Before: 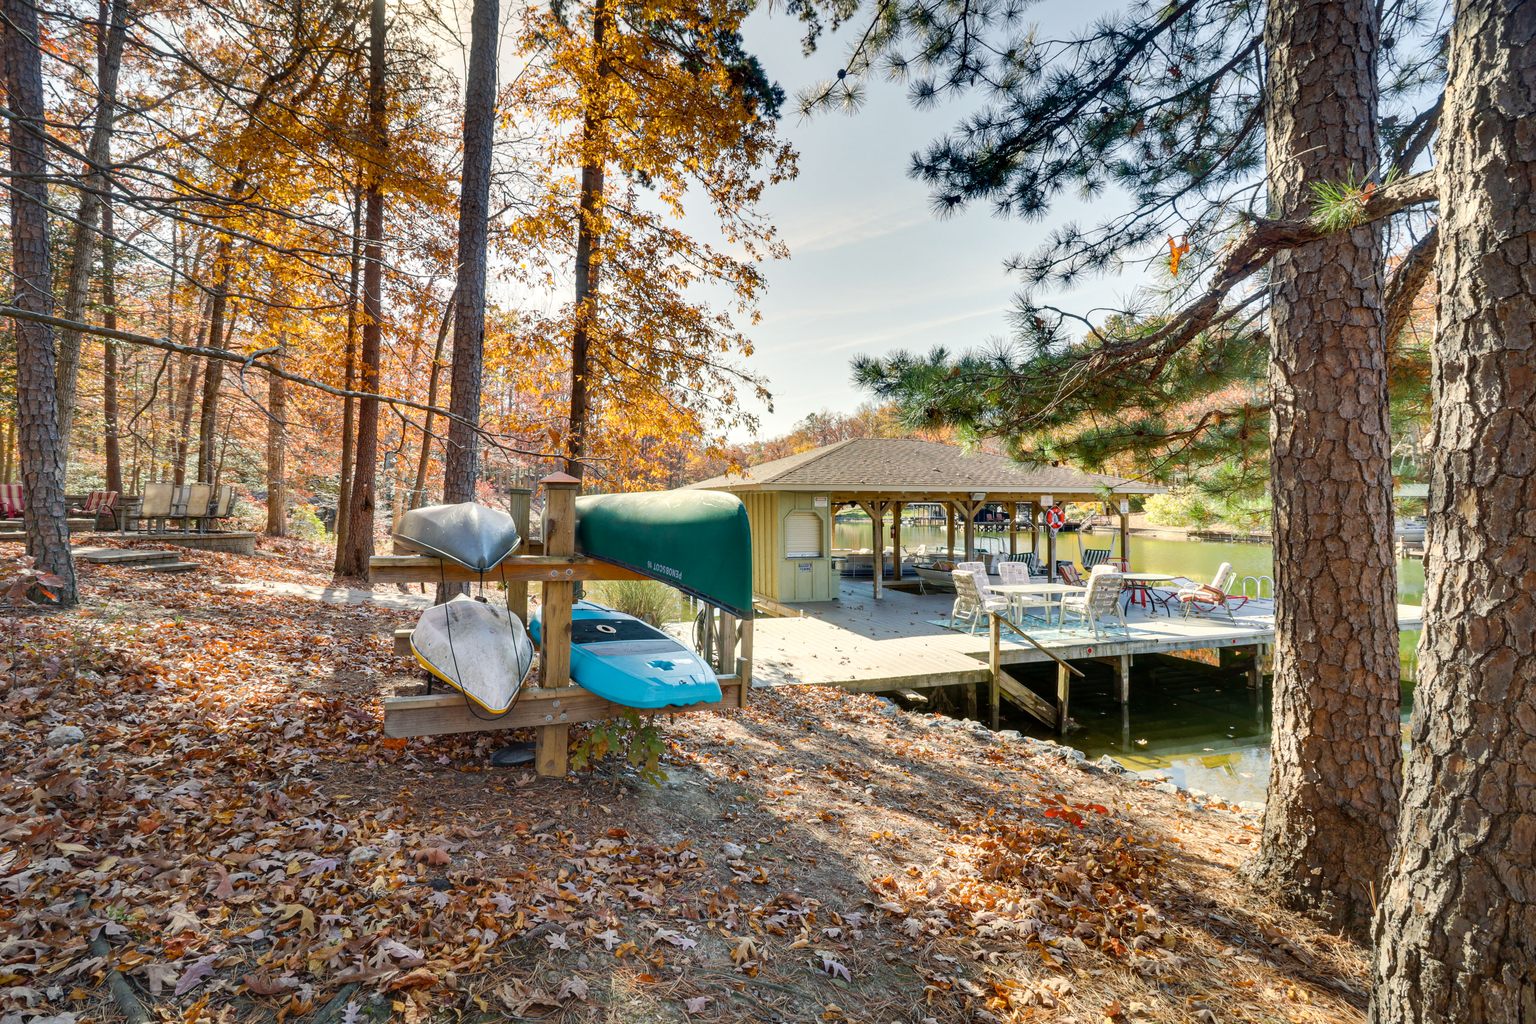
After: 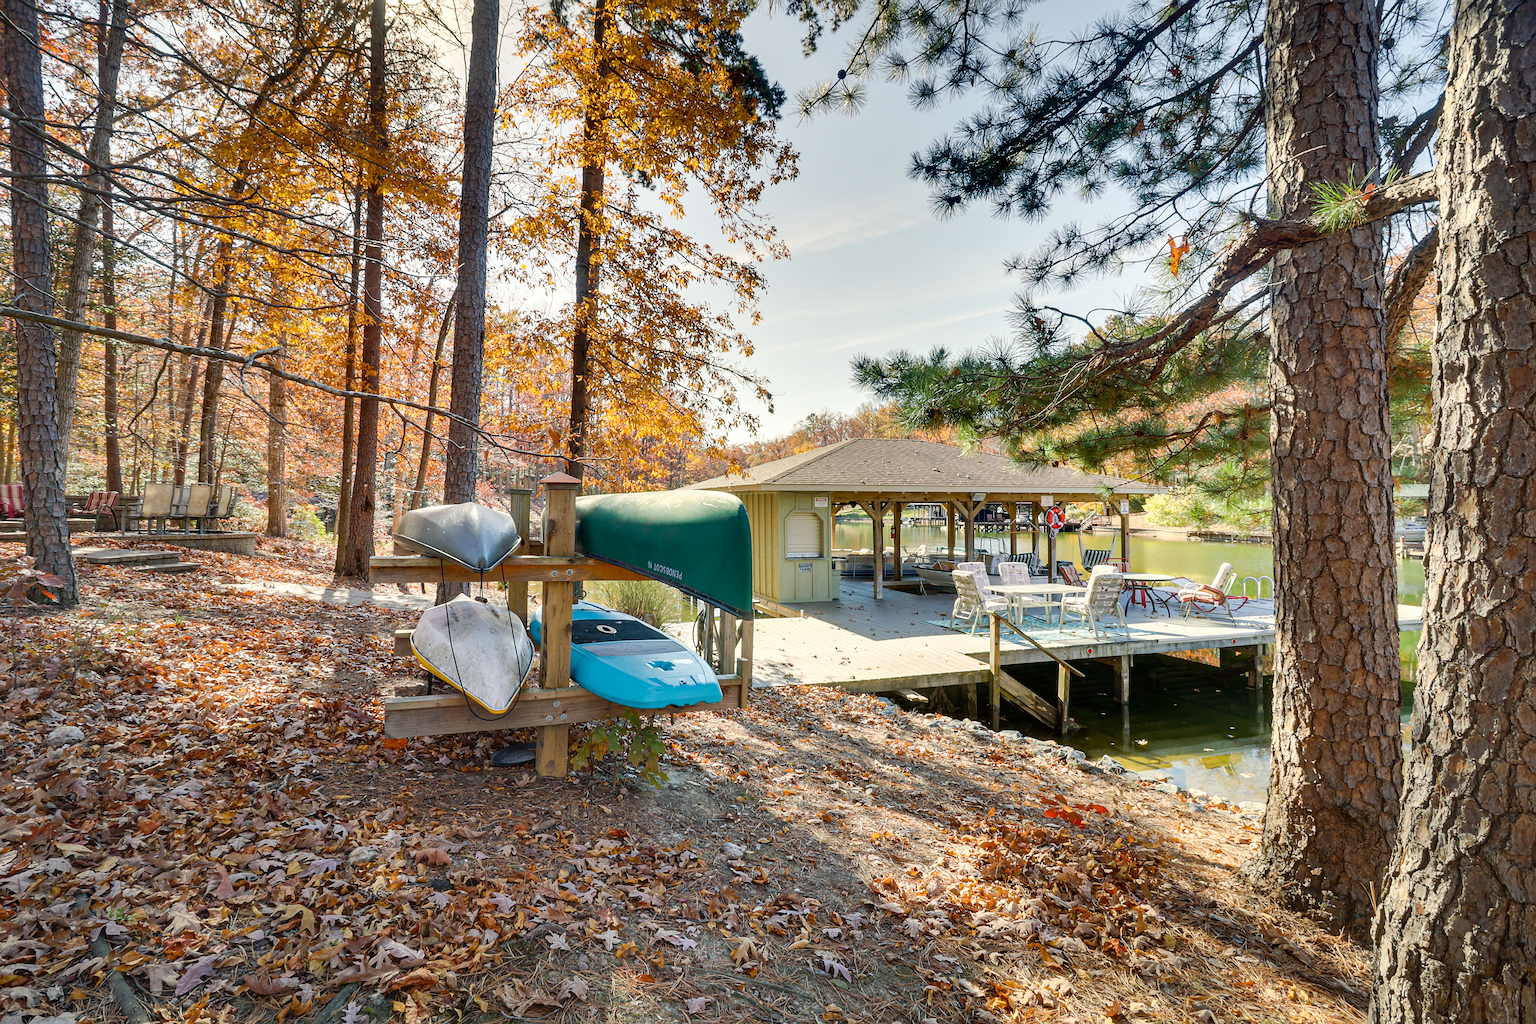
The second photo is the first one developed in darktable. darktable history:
sharpen: radius 1.894, amount 0.399, threshold 1.476
